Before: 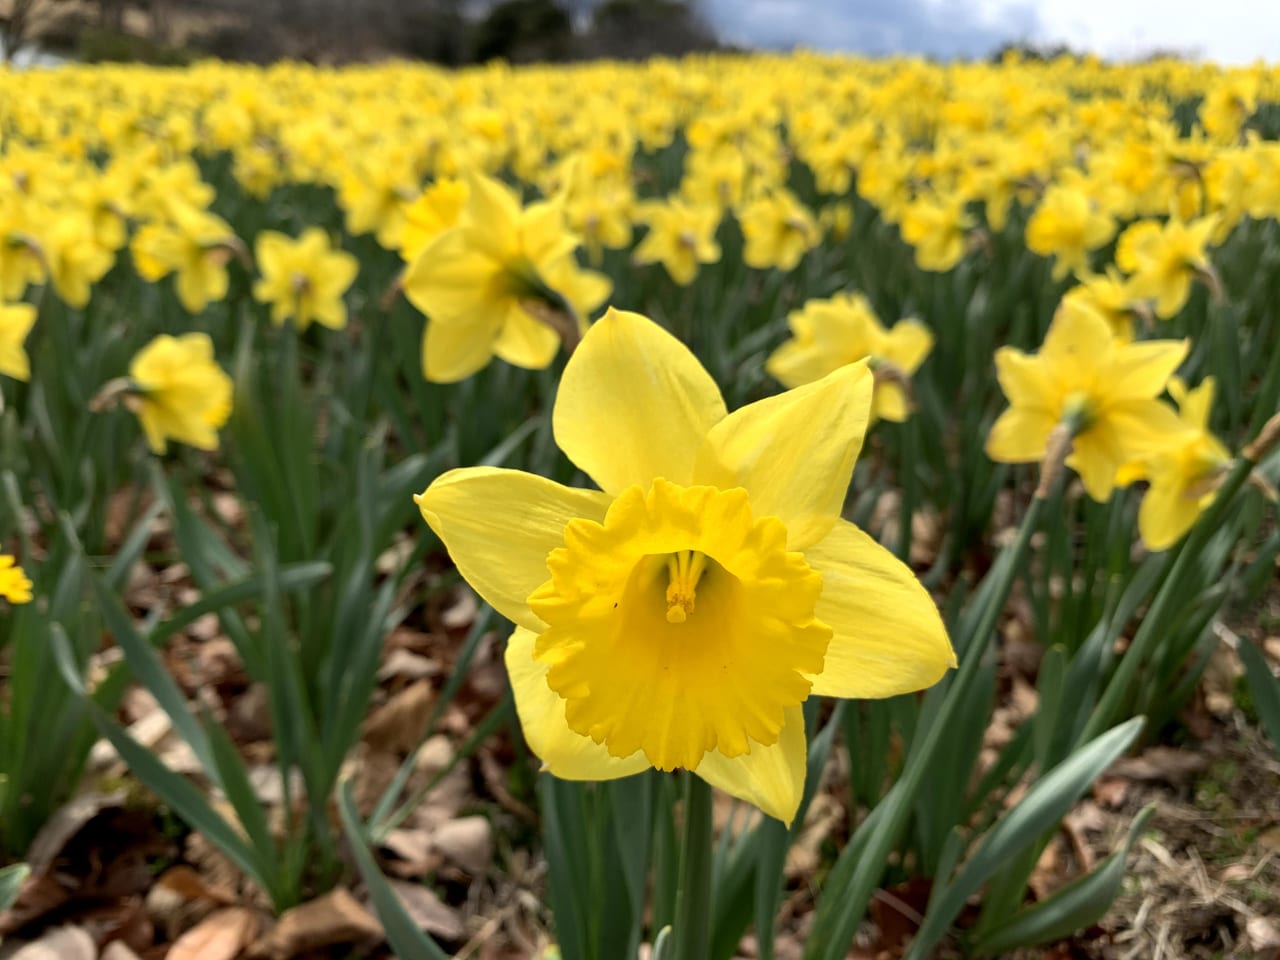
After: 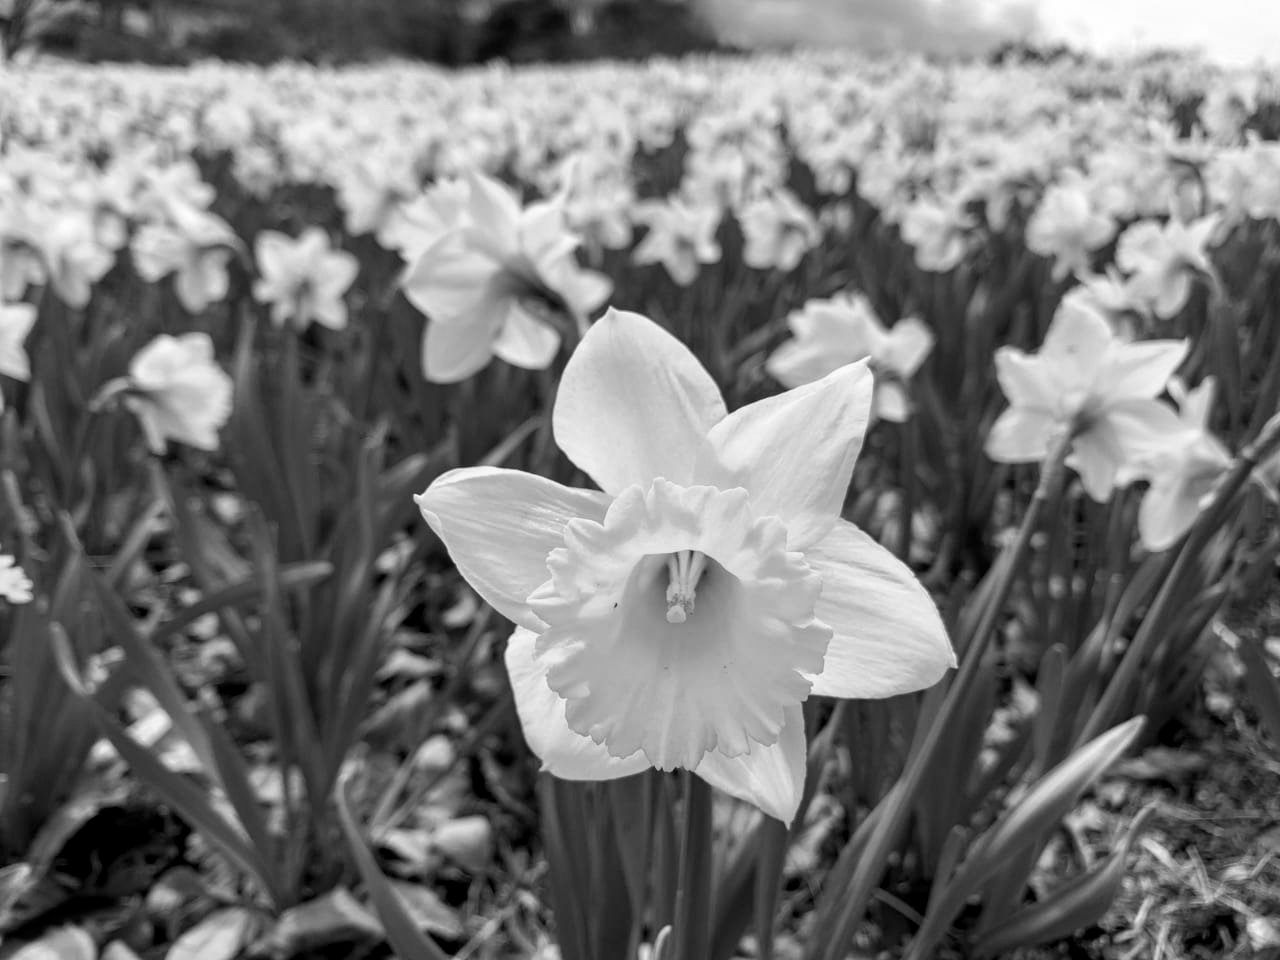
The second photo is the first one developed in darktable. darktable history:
monochrome: a 32, b 64, size 2.3
local contrast: on, module defaults
